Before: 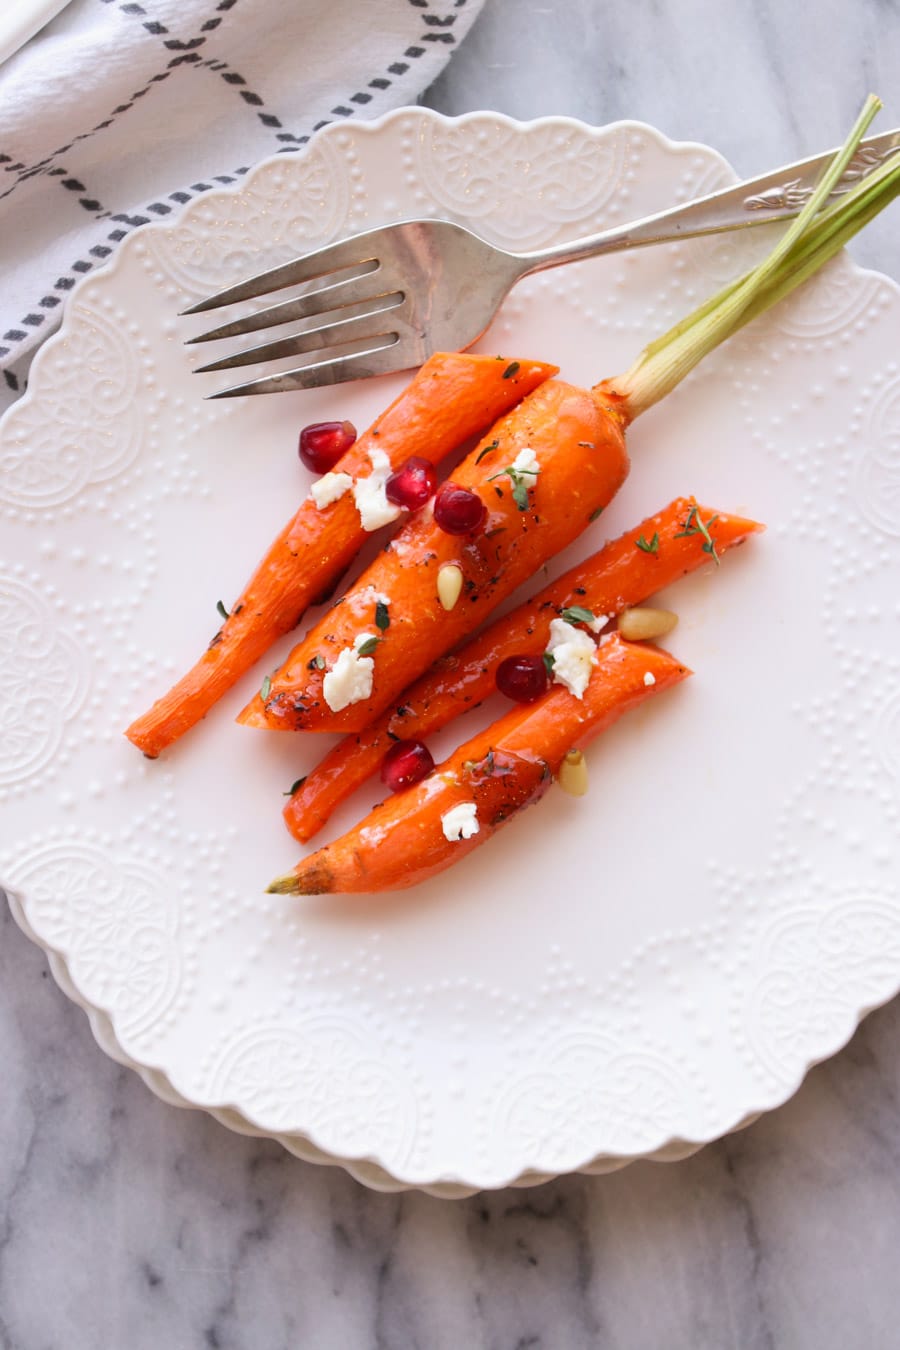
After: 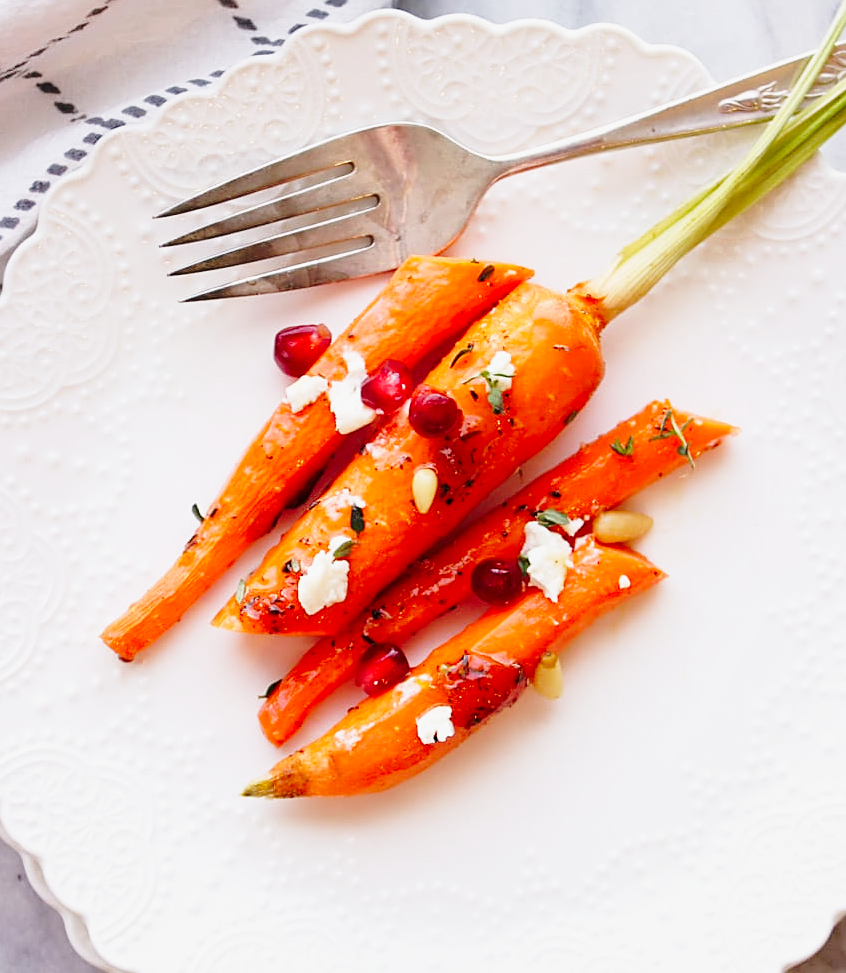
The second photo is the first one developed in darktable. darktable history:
base curve: curves: ch0 [(0, 0) (0.036, 0.037) (0.121, 0.228) (0.46, 0.76) (0.859, 0.983) (1, 1)], preserve colors none
crop: left 2.783%, top 7.216%, right 2.973%, bottom 20.351%
shadows and highlights: shadows -20.06, white point adjustment -1.87, highlights -34.77
sharpen: amount 0.476
